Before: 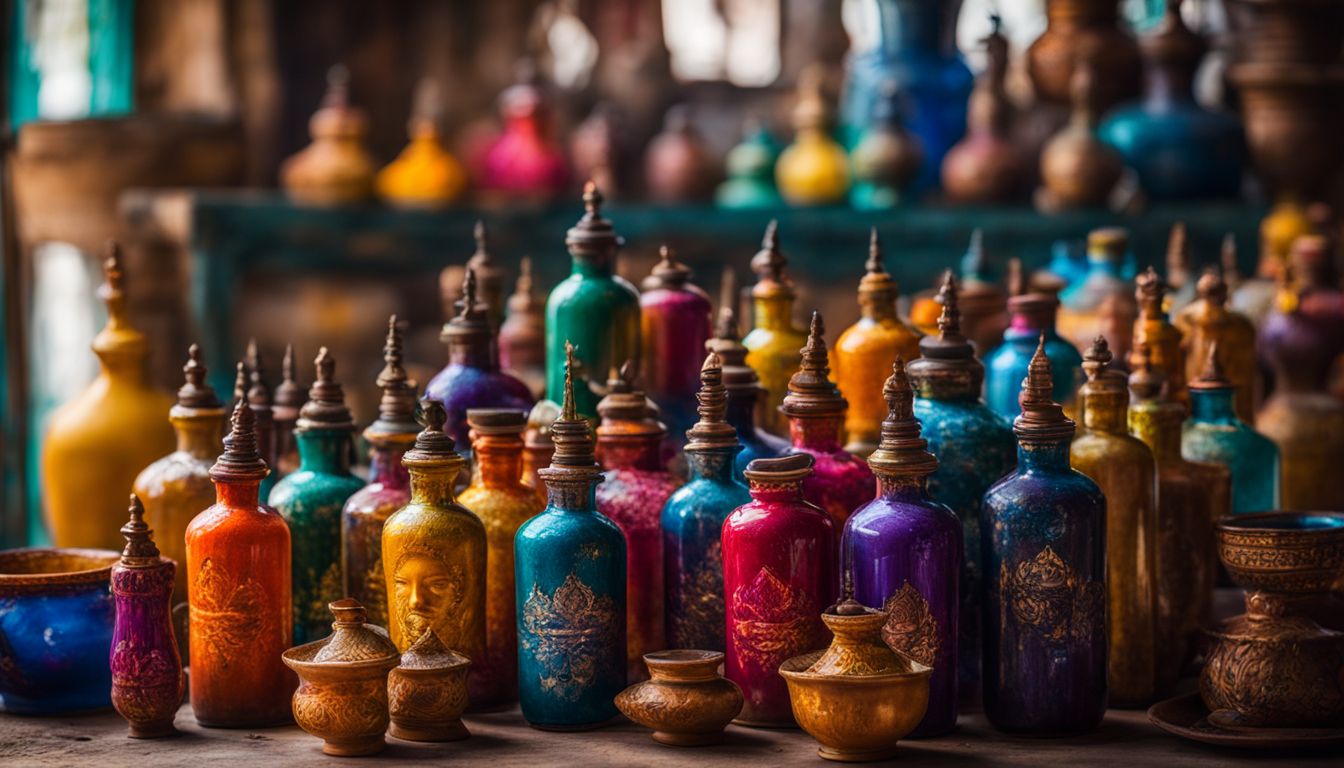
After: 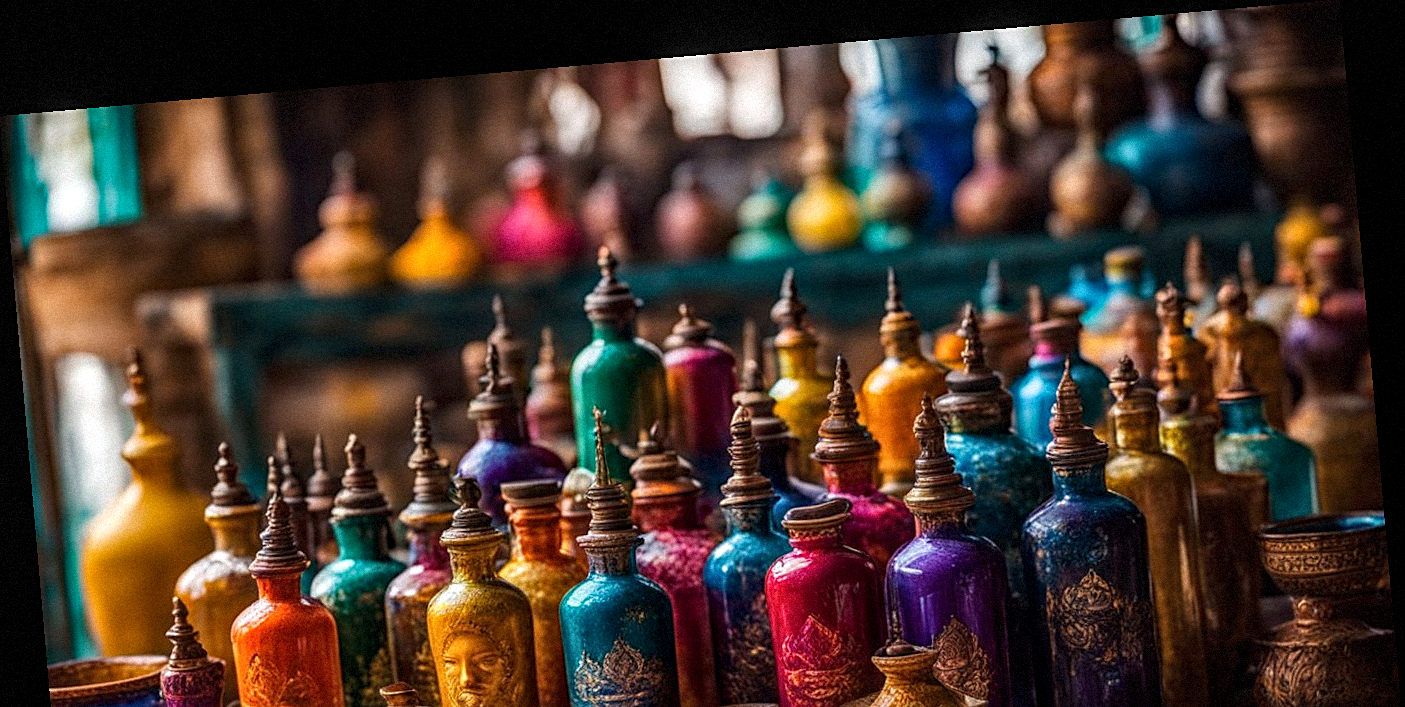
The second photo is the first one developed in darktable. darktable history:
crop: bottom 19.644%
sharpen: on, module defaults
grain: mid-tones bias 0%
rotate and perspective: rotation -4.98°, automatic cropping off
haze removal: compatibility mode true, adaptive false
local contrast: detail 130%
